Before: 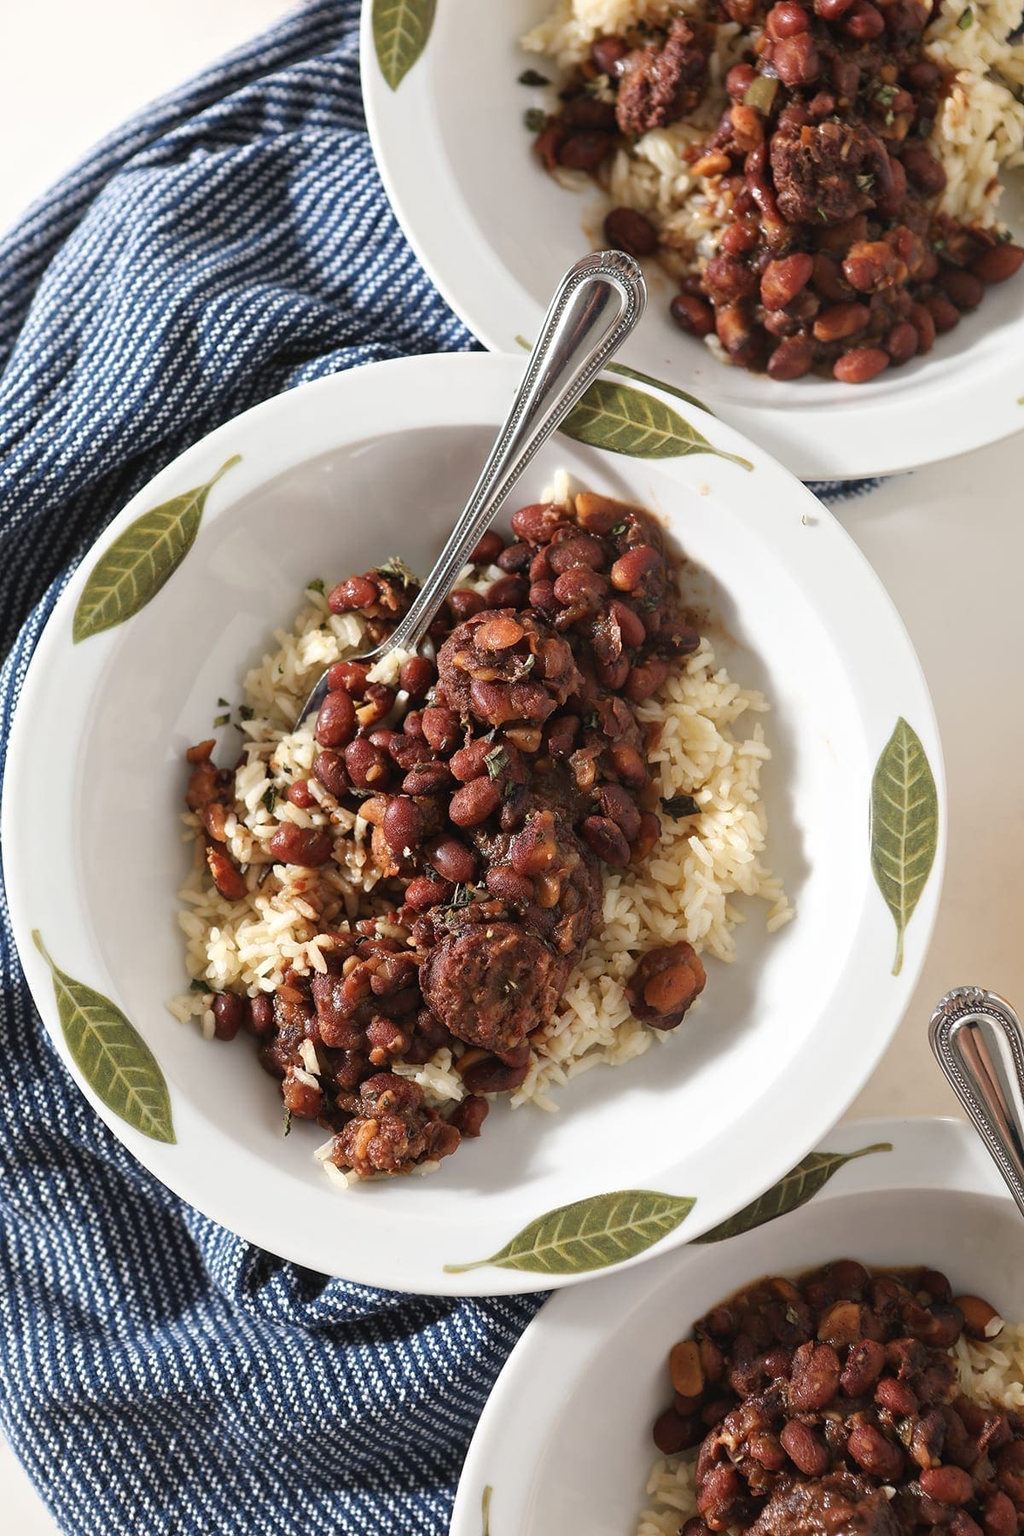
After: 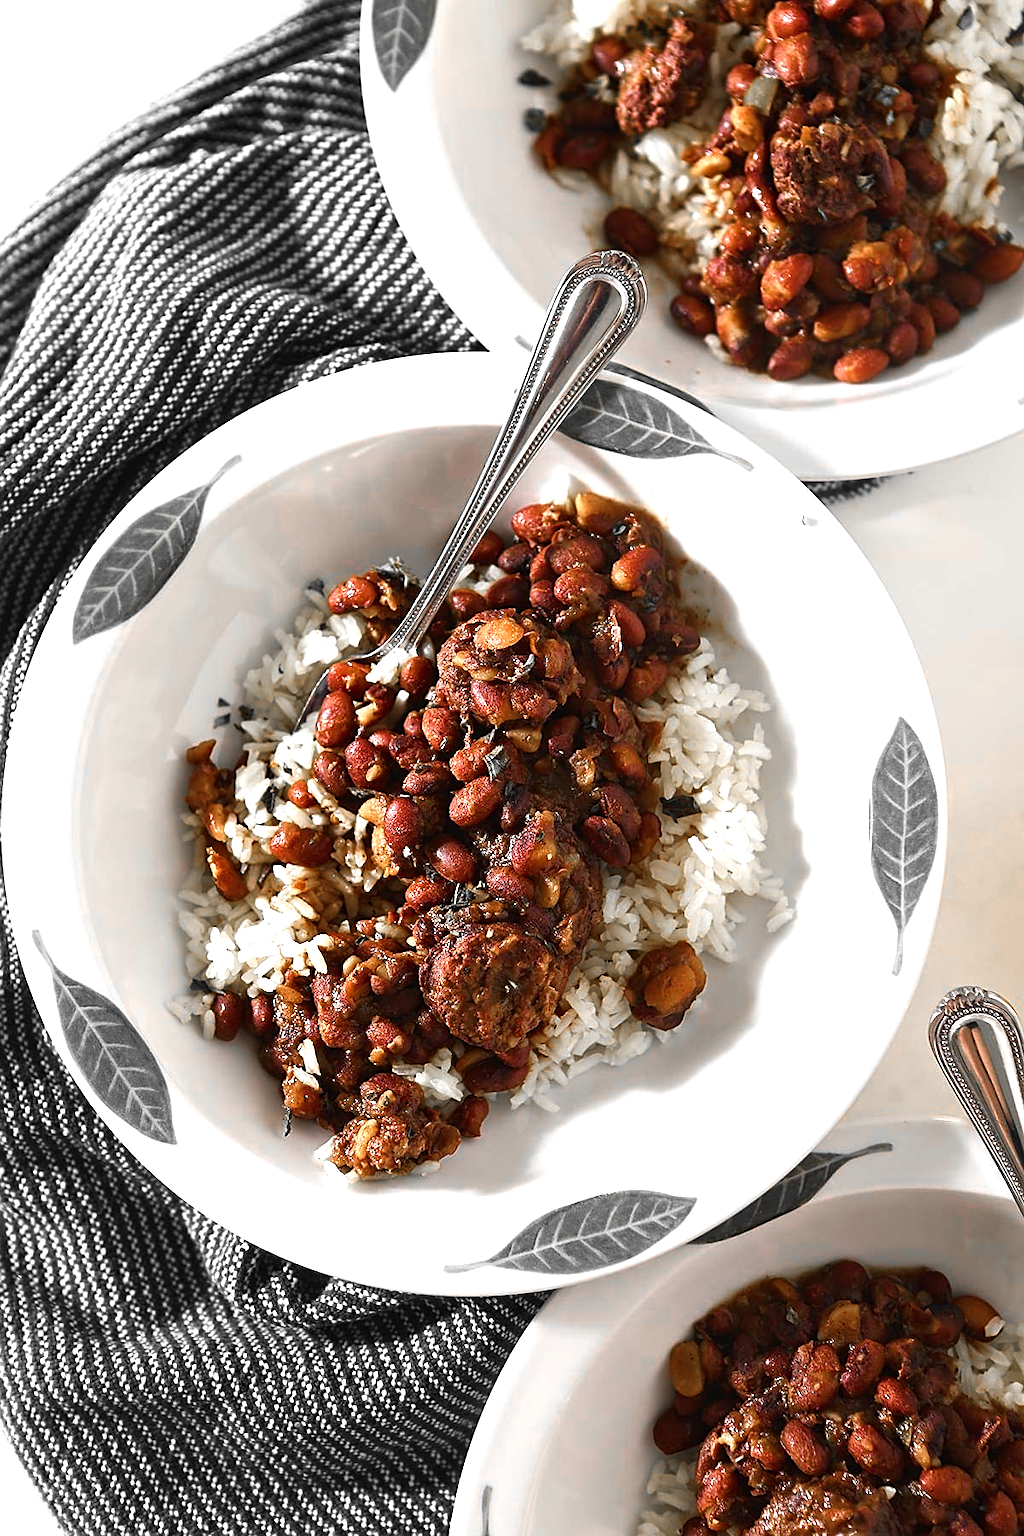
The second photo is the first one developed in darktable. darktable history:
color balance rgb: linear chroma grading › global chroma 16.62%, perceptual saturation grading › highlights -8.63%, perceptual saturation grading › mid-tones 18.66%, perceptual saturation grading › shadows 28.49%, perceptual brilliance grading › highlights 14.22%, perceptual brilliance grading › shadows -18.96%, global vibrance 27.71%
sharpen: on, module defaults
color zones: curves: ch0 [(0, 0.65) (0.096, 0.644) (0.221, 0.539) (0.429, 0.5) (0.571, 0.5) (0.714, 0.5) (0.857, 0.5) (1, 0.65)]; ch1 [(0, 0.5) (0.143, 0.5) (0.257, -0.002) (0.429, 0.04) (0.571, -0.001) (0.714, -0.015) (0.857, 0.024) (1, 0.5)]
